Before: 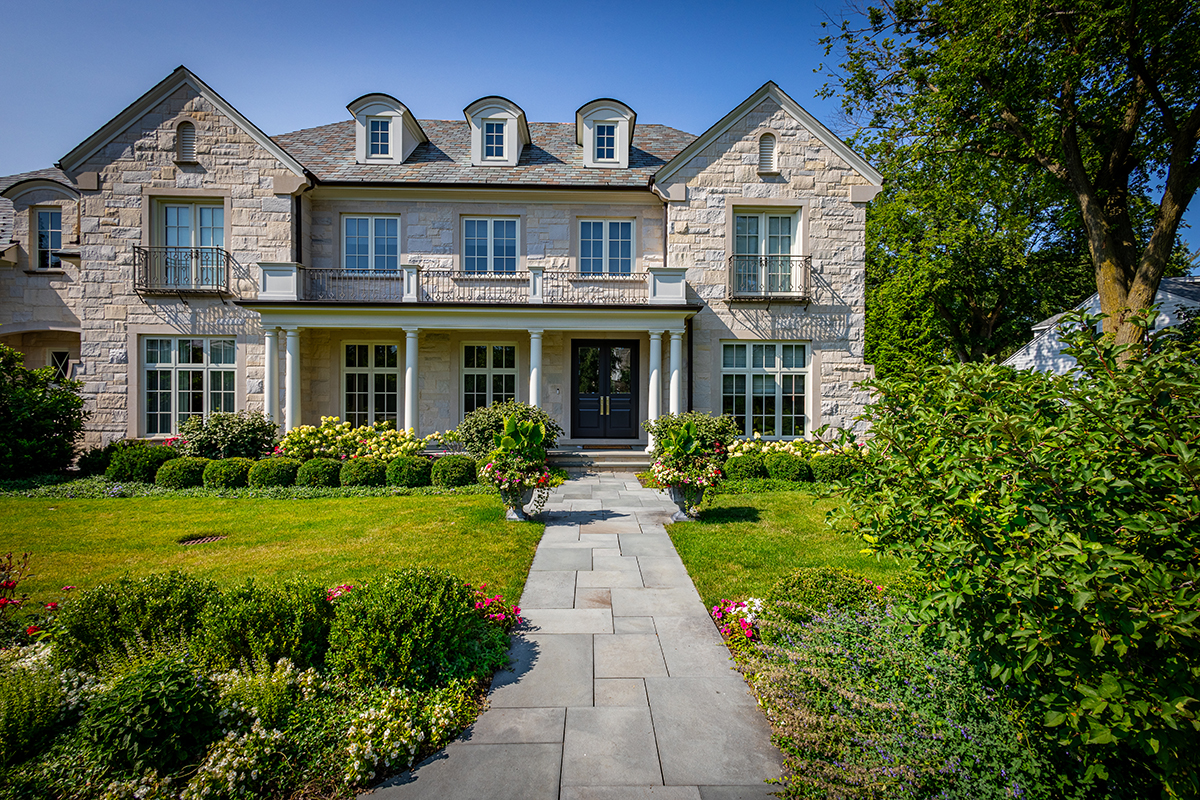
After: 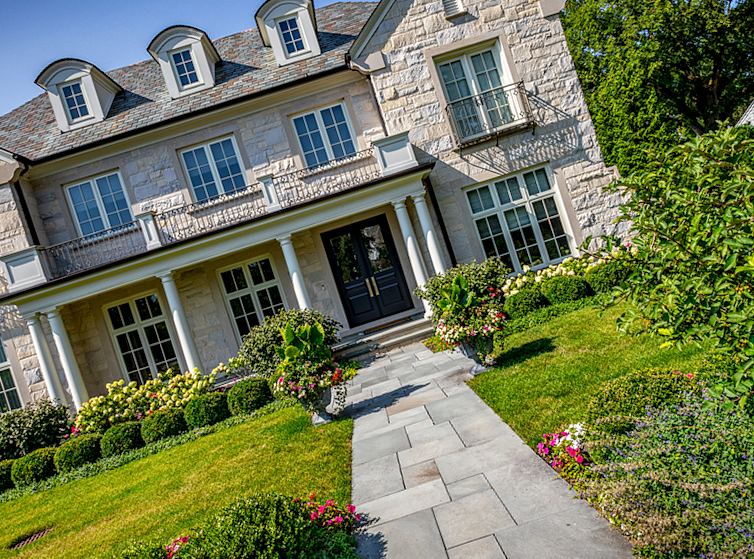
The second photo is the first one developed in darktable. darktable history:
local contrast: detail 130%
crop and rotate: angle 17.95°, left 6.9%, right 4.246%, bottom 1.076%
